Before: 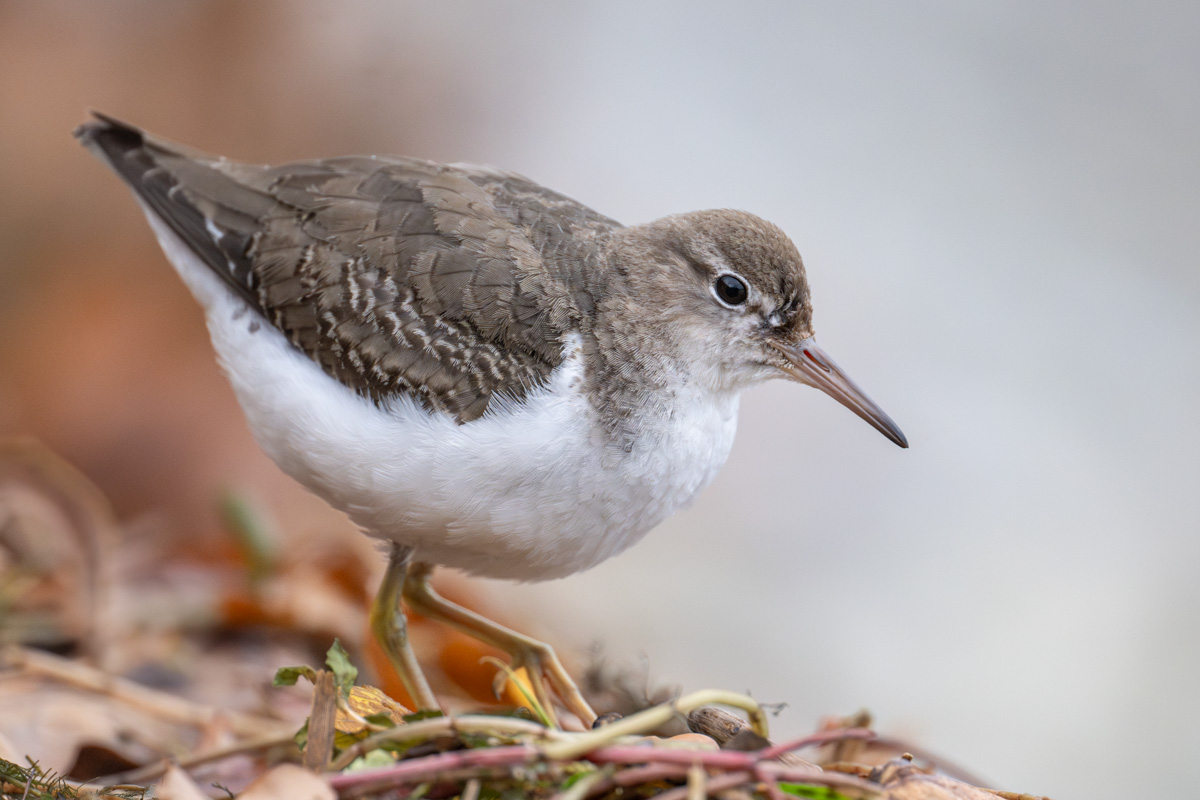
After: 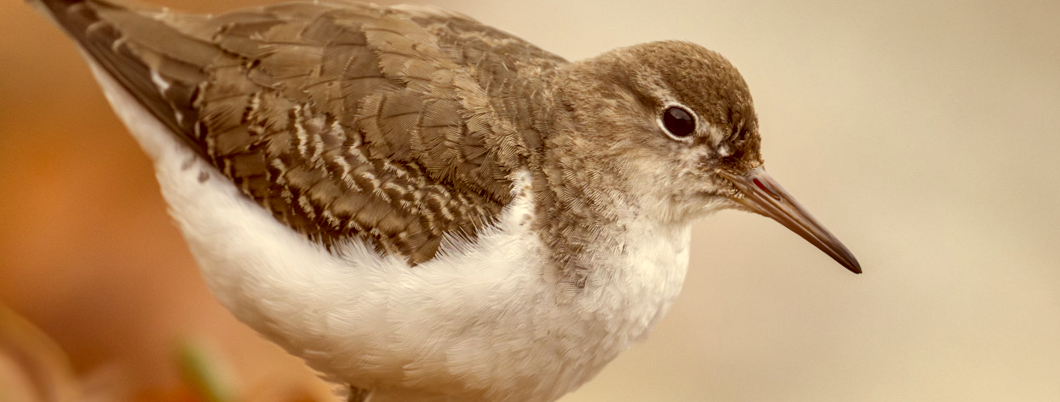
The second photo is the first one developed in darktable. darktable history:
rotate and perspective: rotation -2.12°, lens shift (vertical) 0.009, lens shift (horizontal) -0.008, automatic cropping original format, crop left 0.036, crop right 0.964, crop top 0.05, crop bottom 0.959
color correction: highlights a* 1.12, highlights b* 24.26, shadows a* 15.58, shadows b* 24.26
shadows and highlights: highlights color adjustment 0%, low approximation 0.01, soften with gaussian
crop: left 1.744%, top 19.225%, right 5.069%, bottom 28.357%
exposure: black level correction 0.007, exposure 0.159 EV, compensate highlight preservation false
